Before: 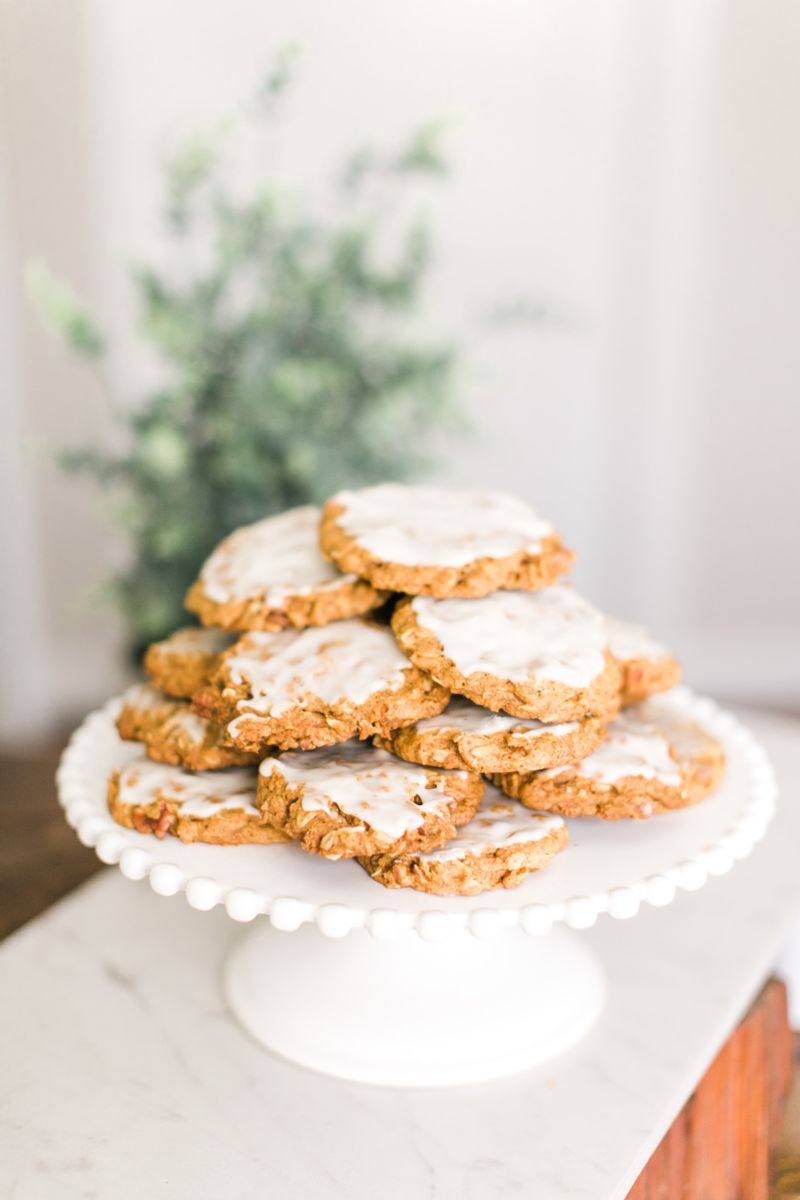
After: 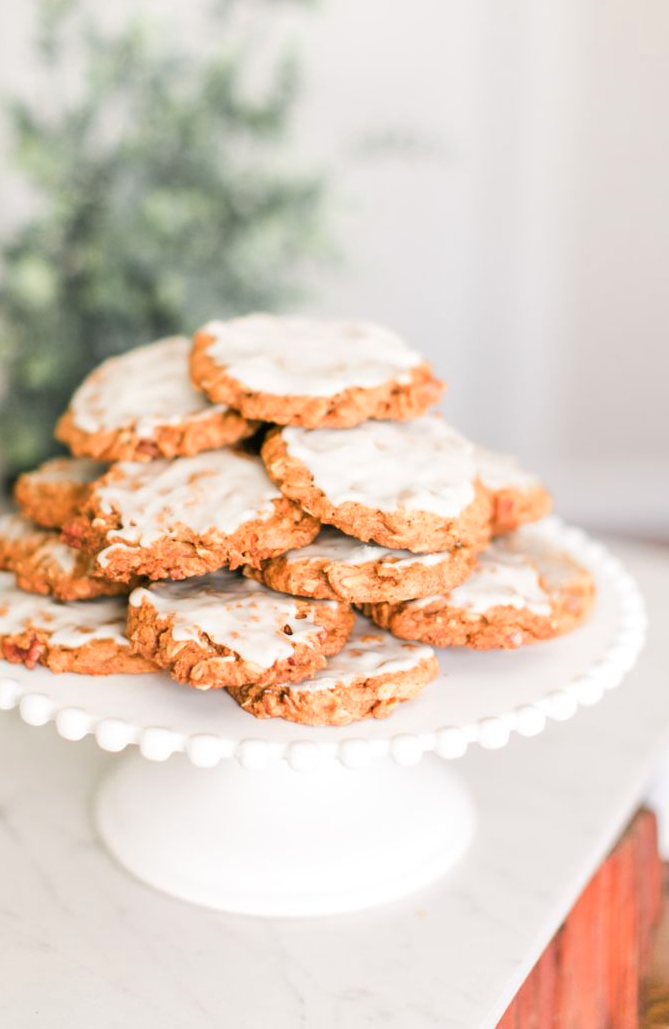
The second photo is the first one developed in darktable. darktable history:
color zones: curves: ch1 [(0.309, 0.524) (0.41, 0.329) (0.508, 0.509)]; ch2 [(0.25, 0.457) (0.75, 0.5)]
crop: left 16.315%, top 14.246%
